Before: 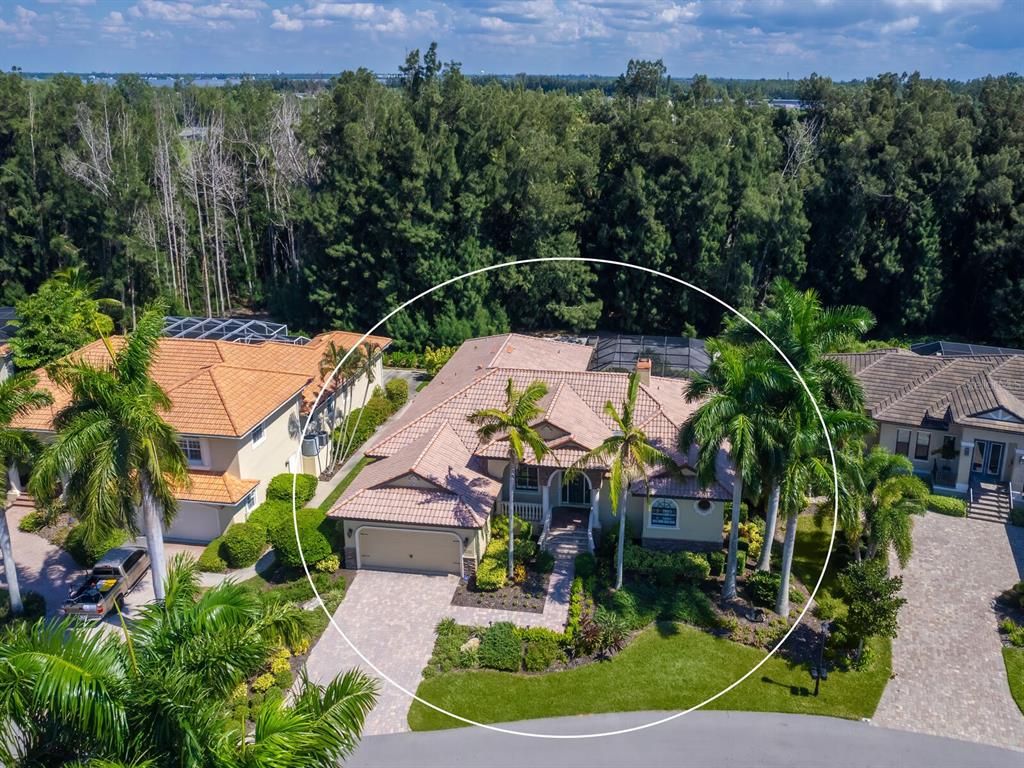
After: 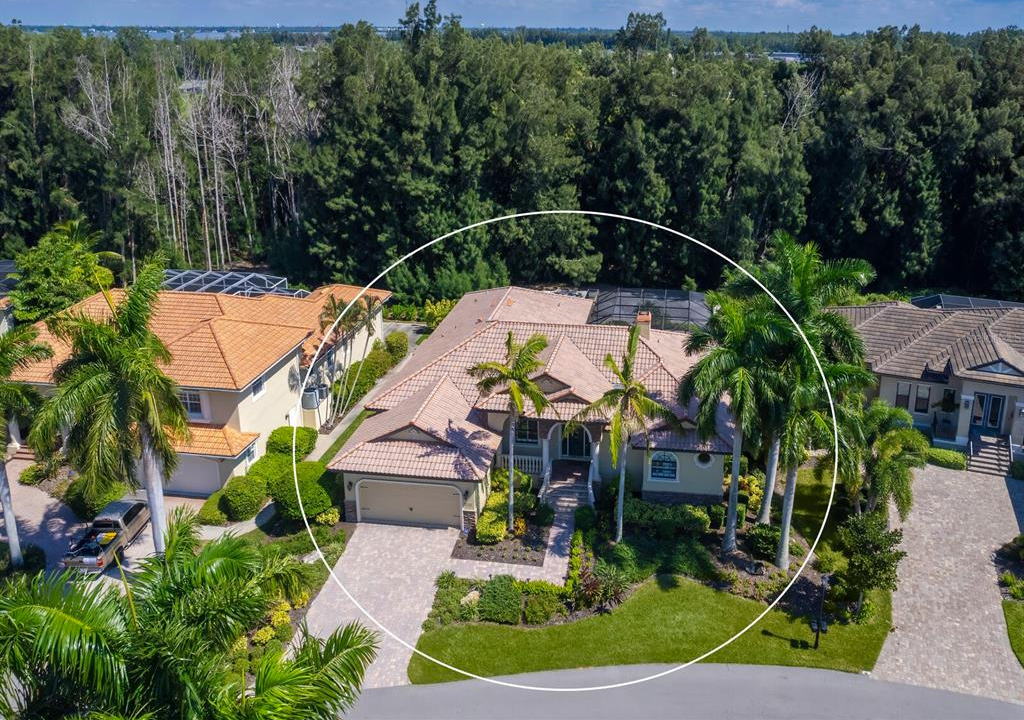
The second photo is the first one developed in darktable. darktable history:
vibrance: vibrance 14%
color contrast: green-magenta contrast 0.96
crop and rotate: top 6.25%
